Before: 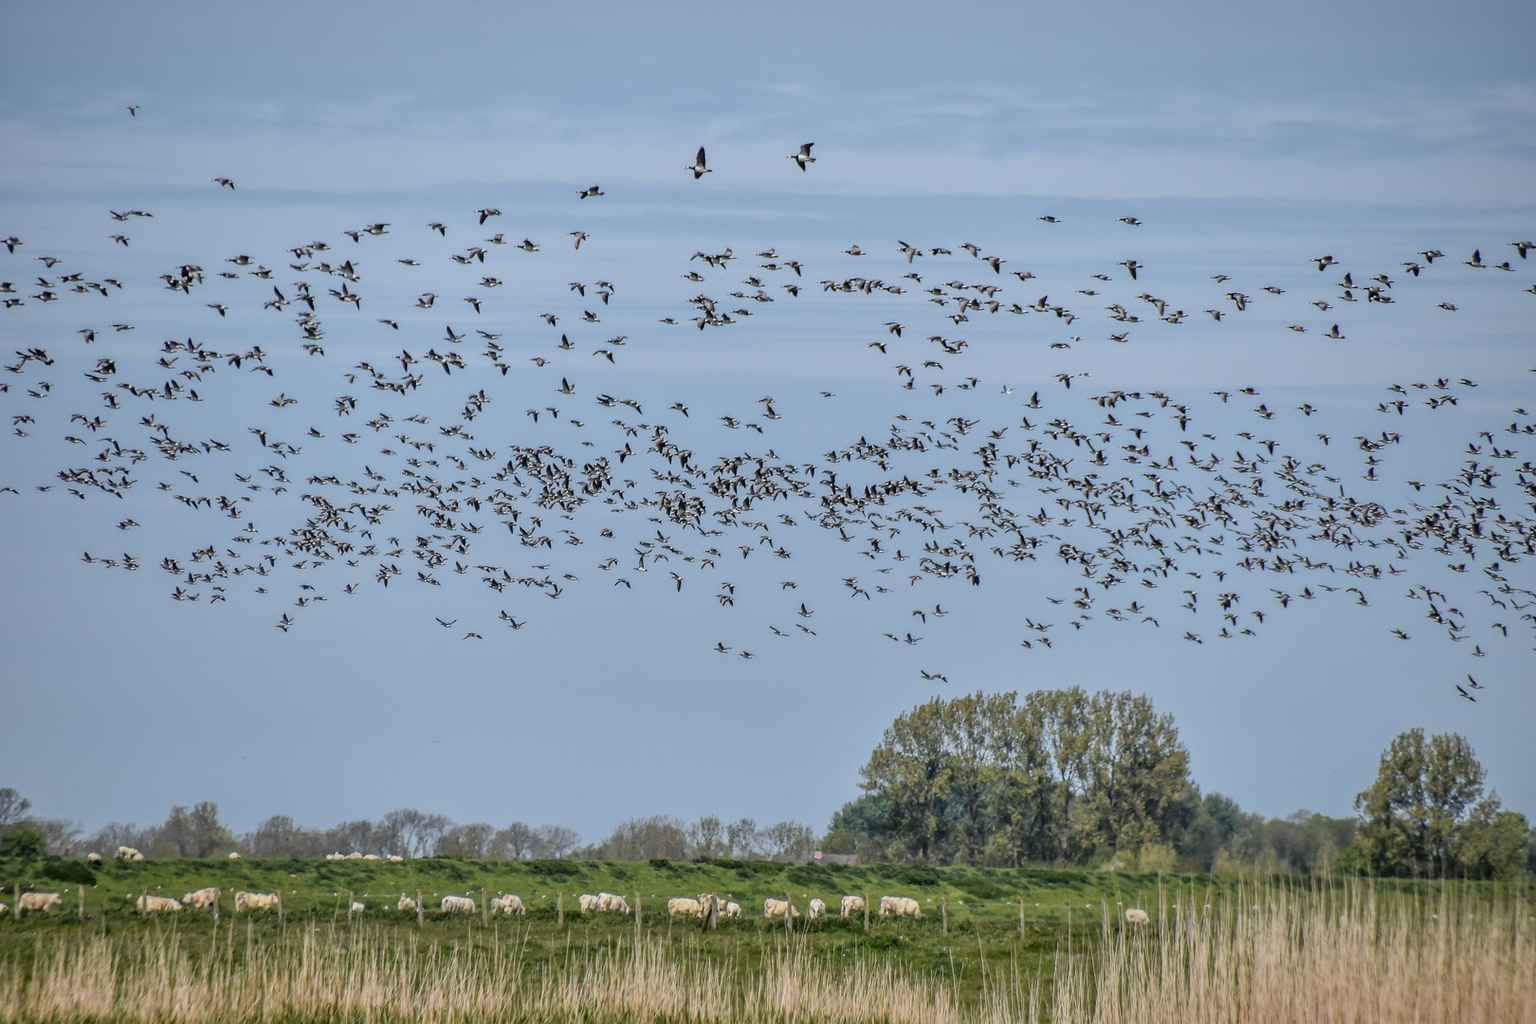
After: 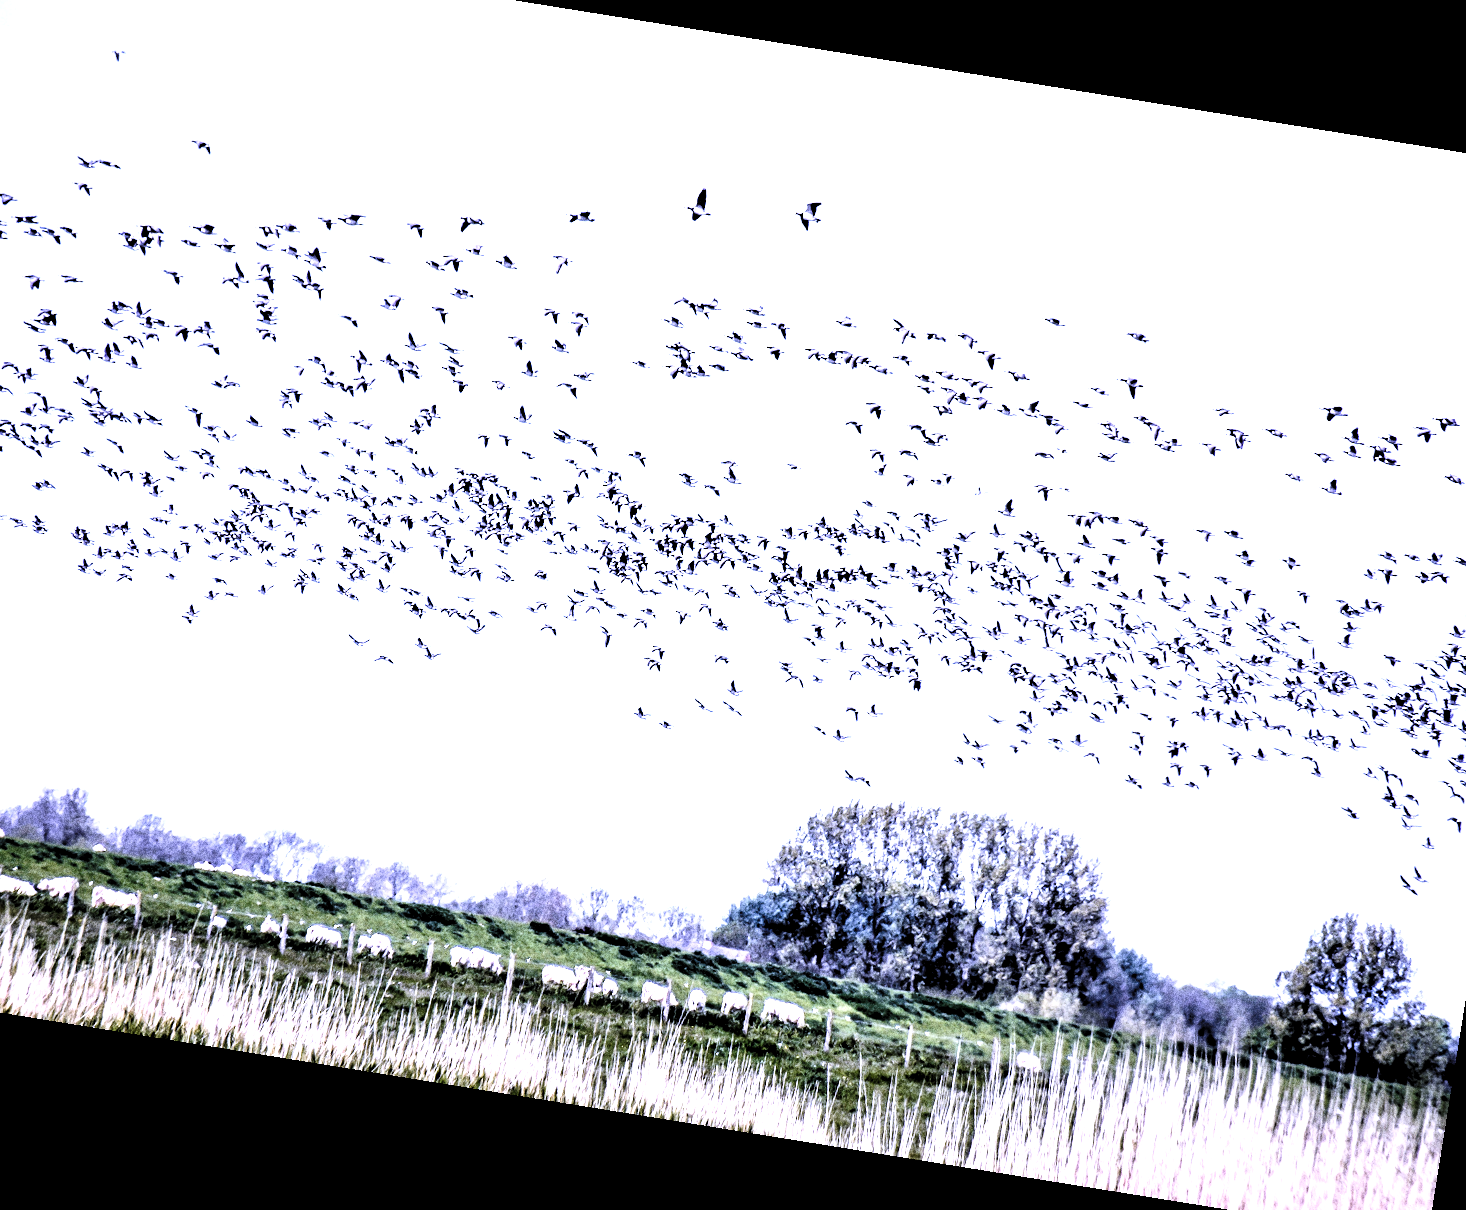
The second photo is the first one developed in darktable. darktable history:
base curve: curves: ch0 [(0, 0) (0.036, 0.037) (0.121, 0.228) (0.46, 0.76) (0.859, 0.983) (1, 1)], preserve colors none
levels: levels [0.182, 0.542, 0.902]
crop: left 9.807%, top 6.259%, right 7.334%, bottom 2.177%
rotate and perspective: rotation 9.12°, automatic cropping off
white balance: red 0.98, blue 1.61
tone equalizer: -8 EV -1.08 EV, -7 EV -1.01 EV, -6 EV -0.867 EV, -5 EV -0.578 EV, -3 EV 0.578 EV, -2 EV 0.867 EV, -1 EV 1.01 EV, +0 EV 1.08 EV, edges refinement/feathering 500, mask exposure compensation -1.57 EV, preserve details no
grain: coarseness 10.62 ISO, strength 55.56%
velvia: strength 15%
